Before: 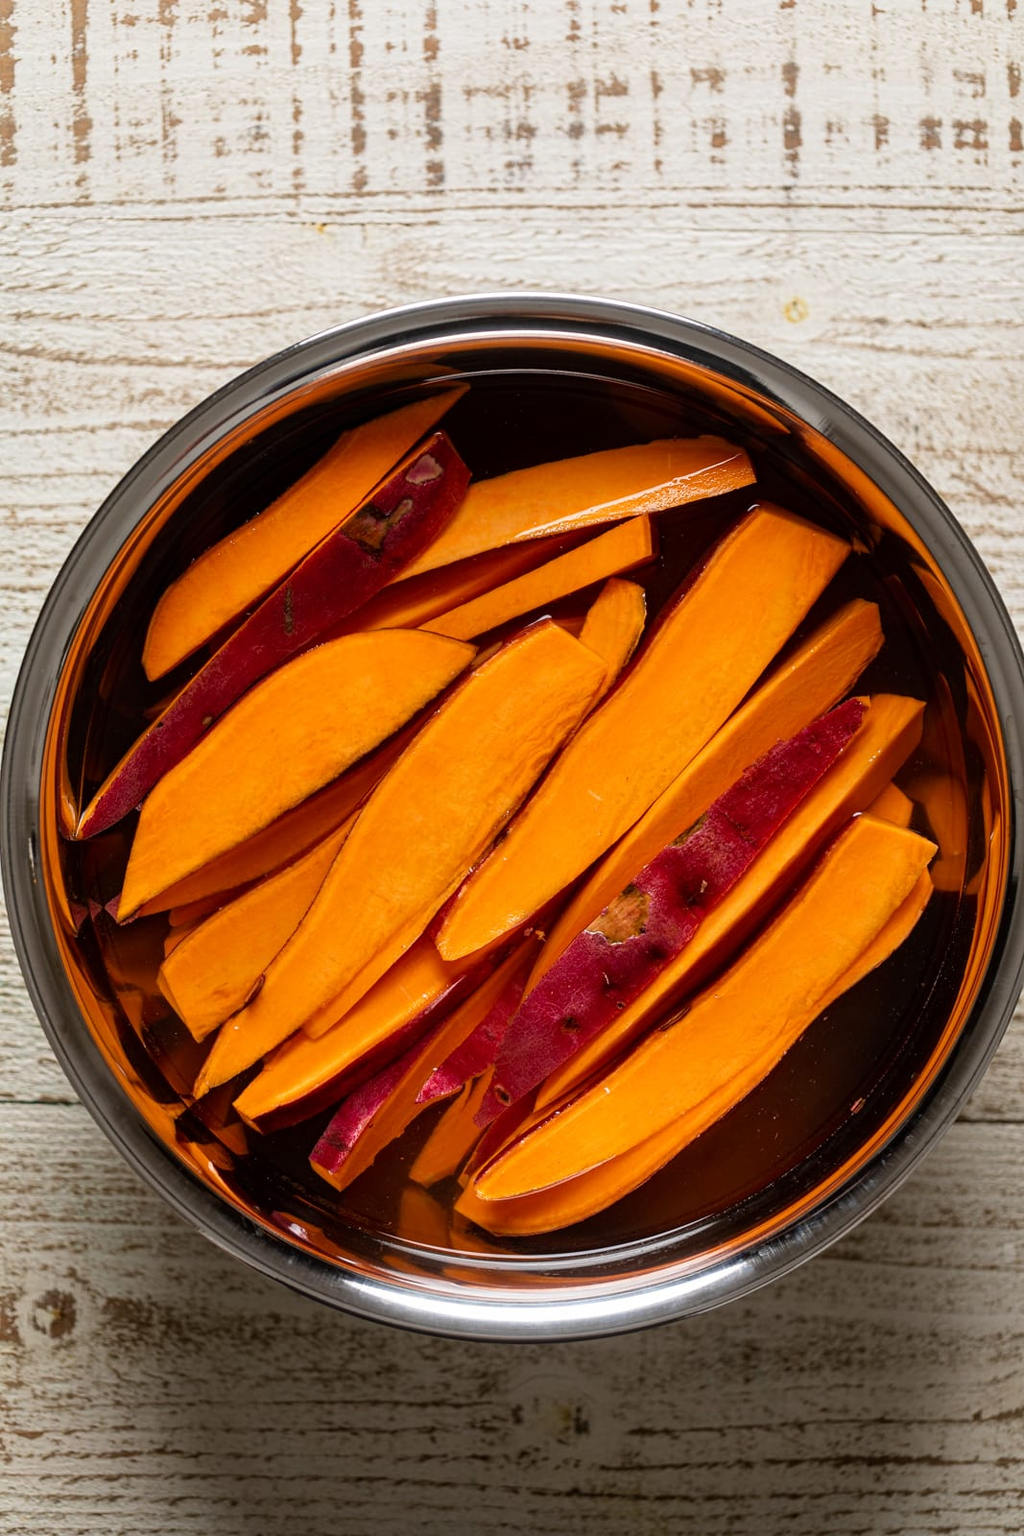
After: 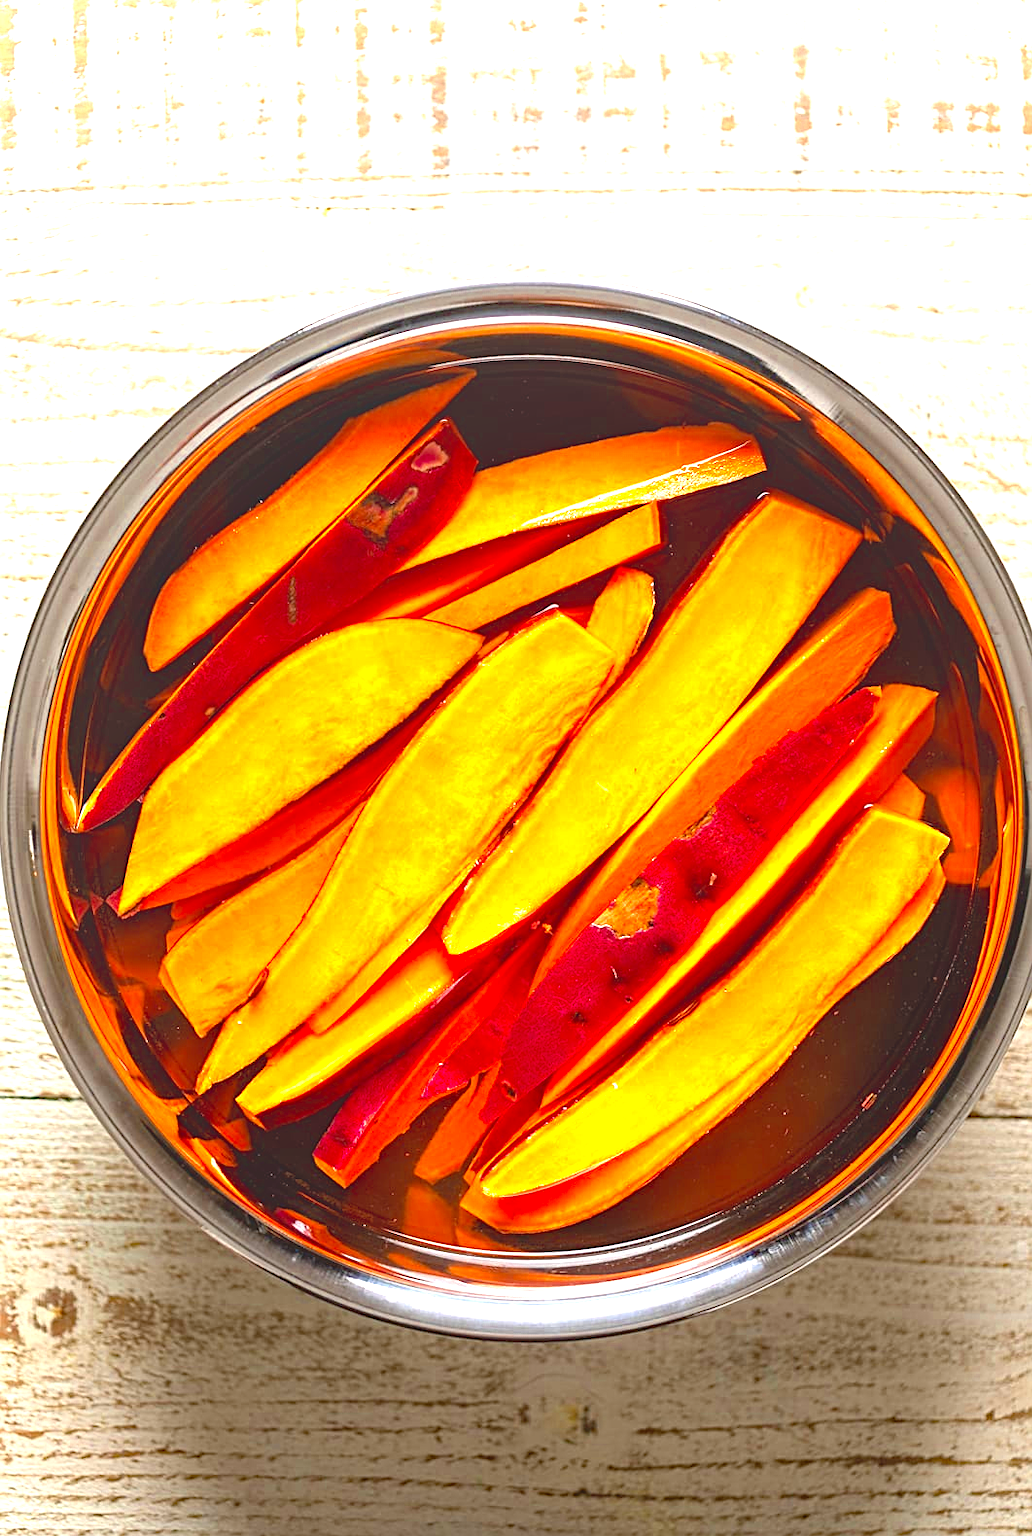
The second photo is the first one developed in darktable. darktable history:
haze removal: compatibility mode true, adaptive false
crop: top 1.227%, right 0.027%
exposure: black level correction 0, exposure 1.439 EV, compensate highlight preservation false
local contrast: detail 69%
color zones: curves: ch0 [(0.004, 0.305) (0.261, 0.623) (0.389, 0.399) (0.708, 0.571) (0.947, 0.34)]; ch1 [(0.025, 0.645) (0.229, 0.584) (0.326, 0.551) (0.484, 0.262) (0.757, 0.643)]
sharpen: on, module defaults
